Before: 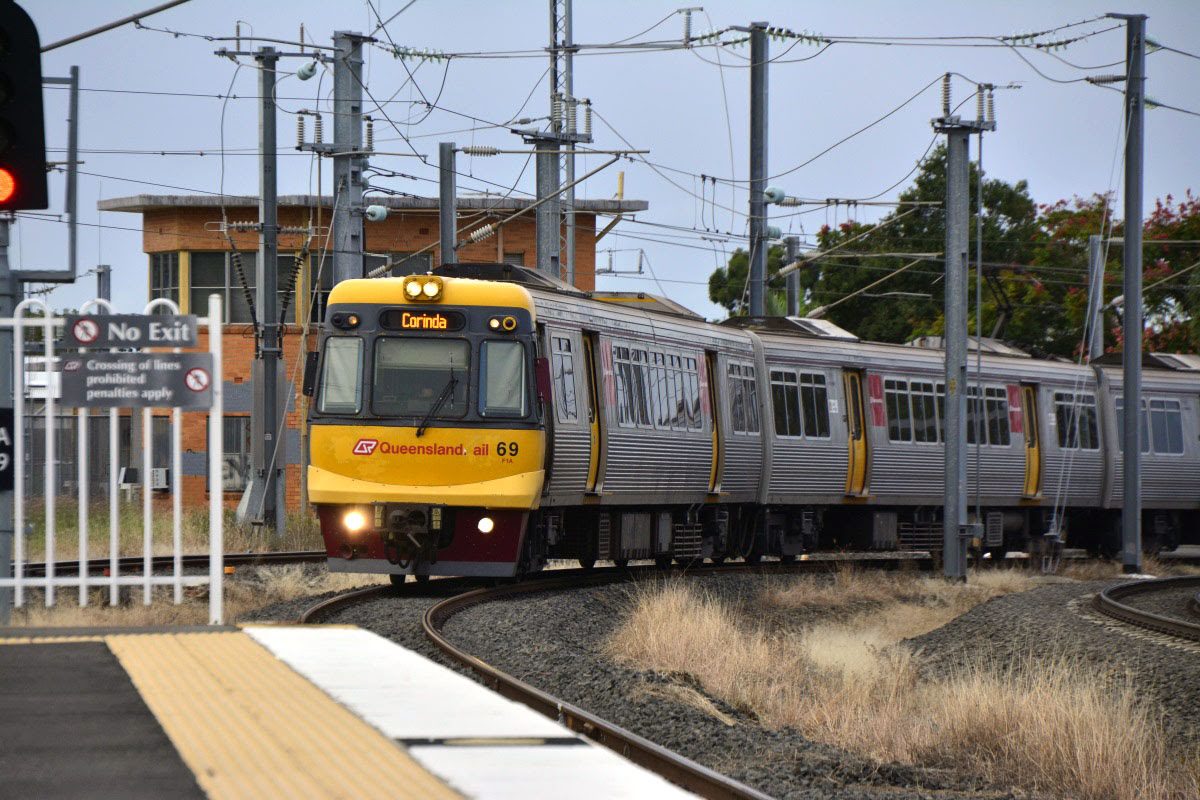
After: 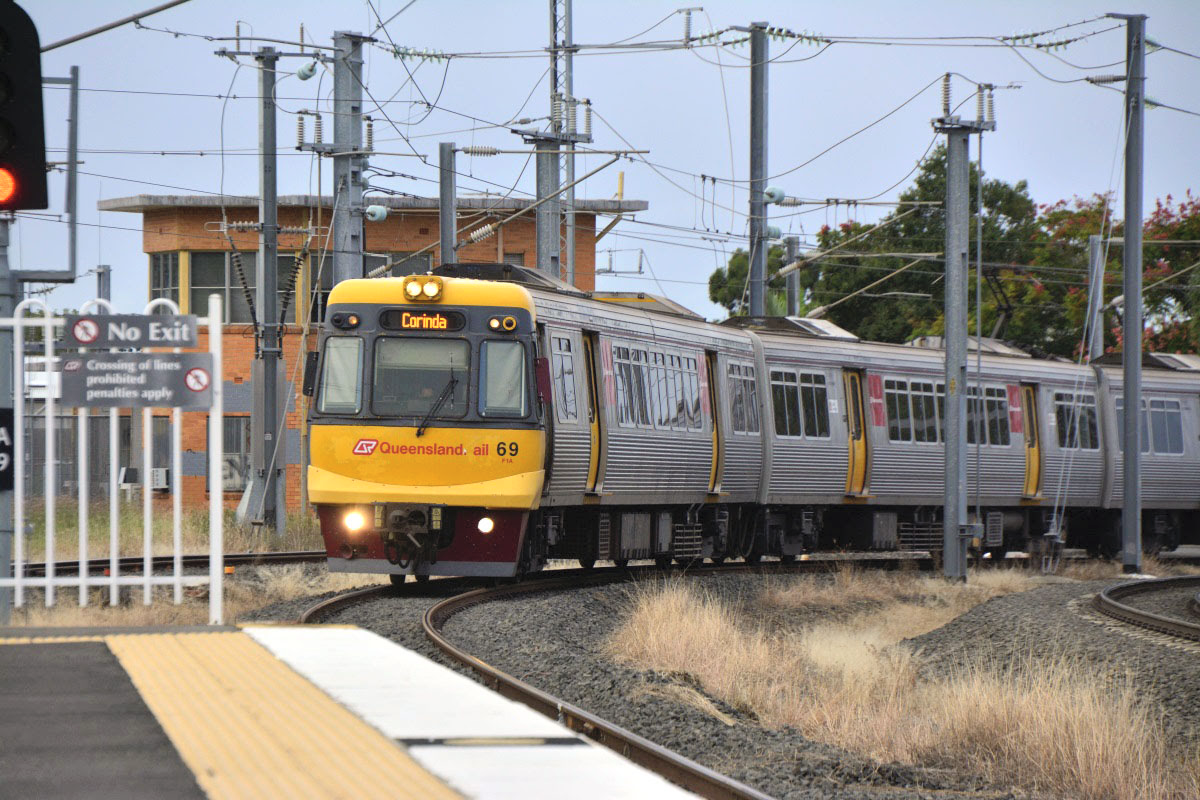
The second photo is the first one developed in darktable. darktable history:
contrast brightness saturation: brightness 0.153
